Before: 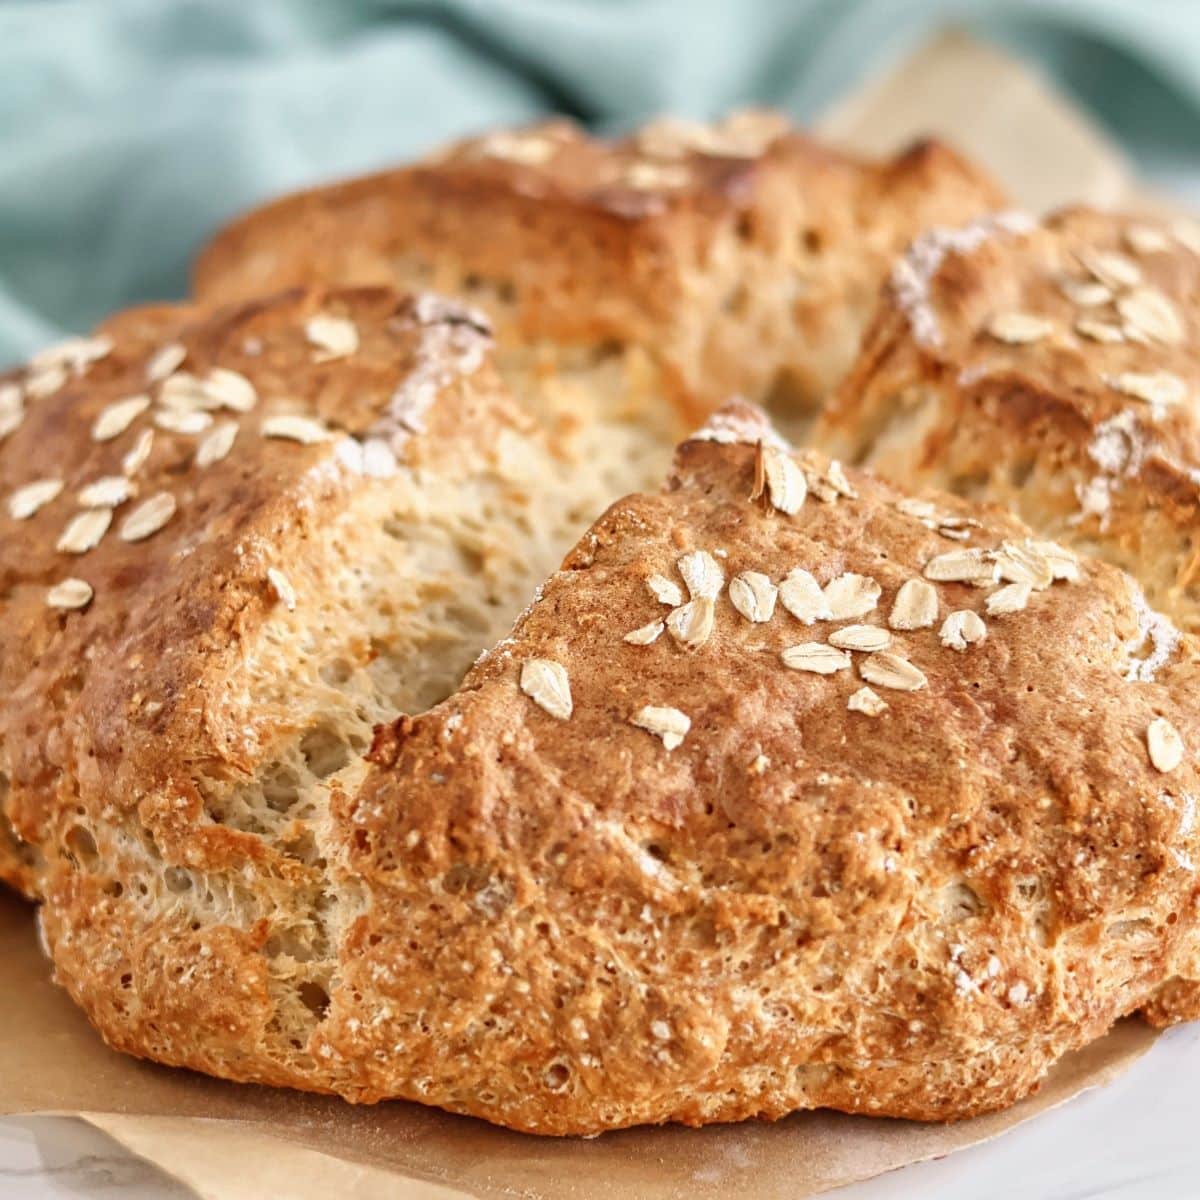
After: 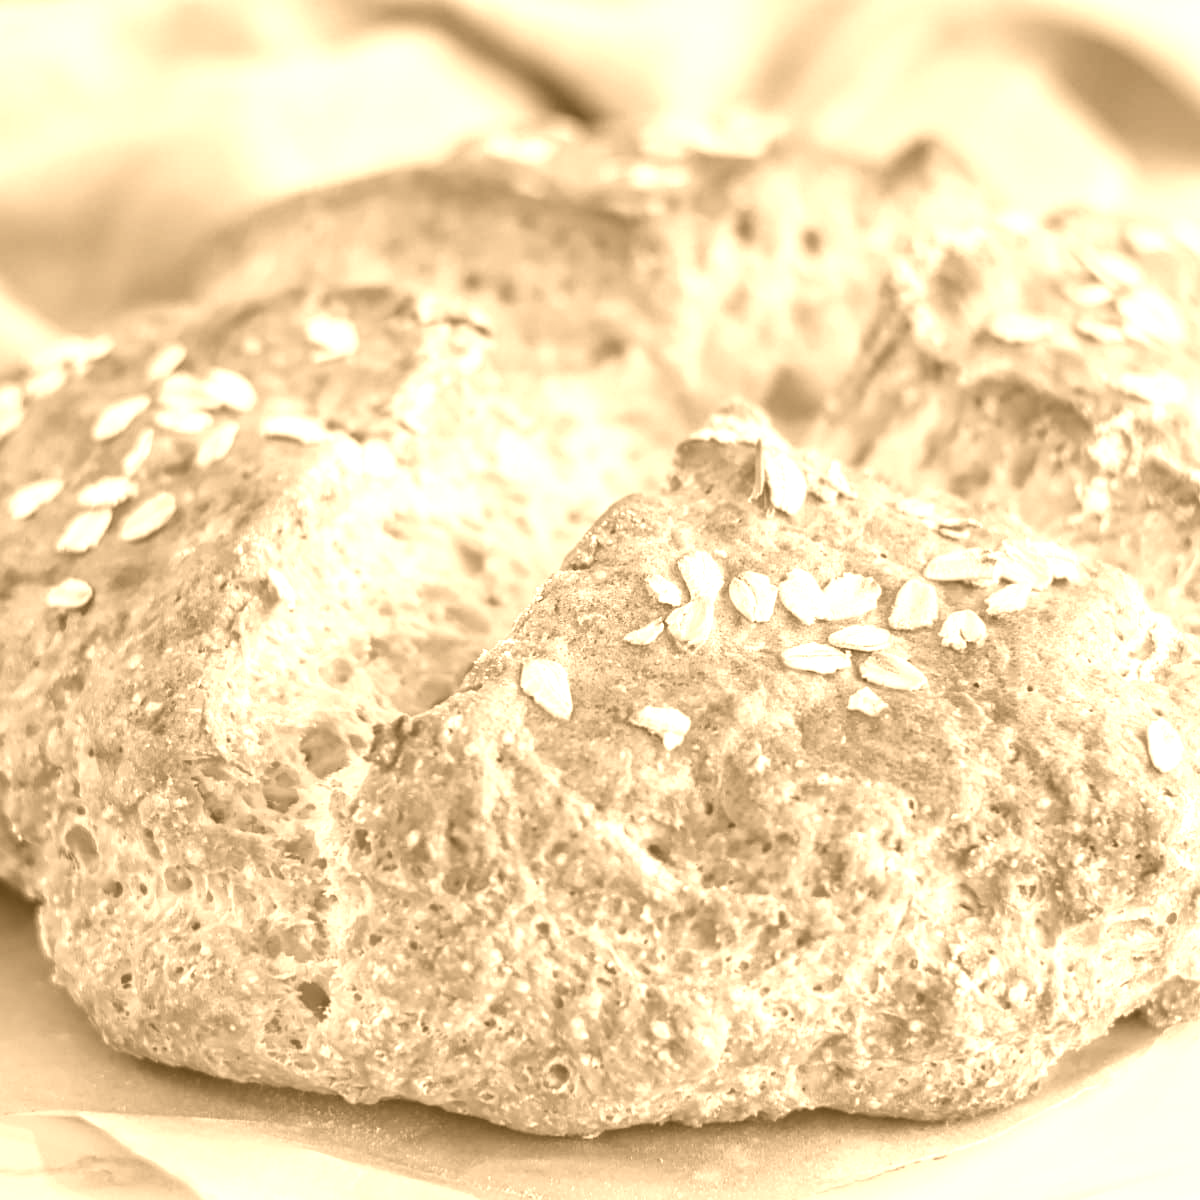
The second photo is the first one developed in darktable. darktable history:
exposure: exposure -0.064 EV, compensate highlight preservation false
colorize: hue 28.8°, source mix 100%
